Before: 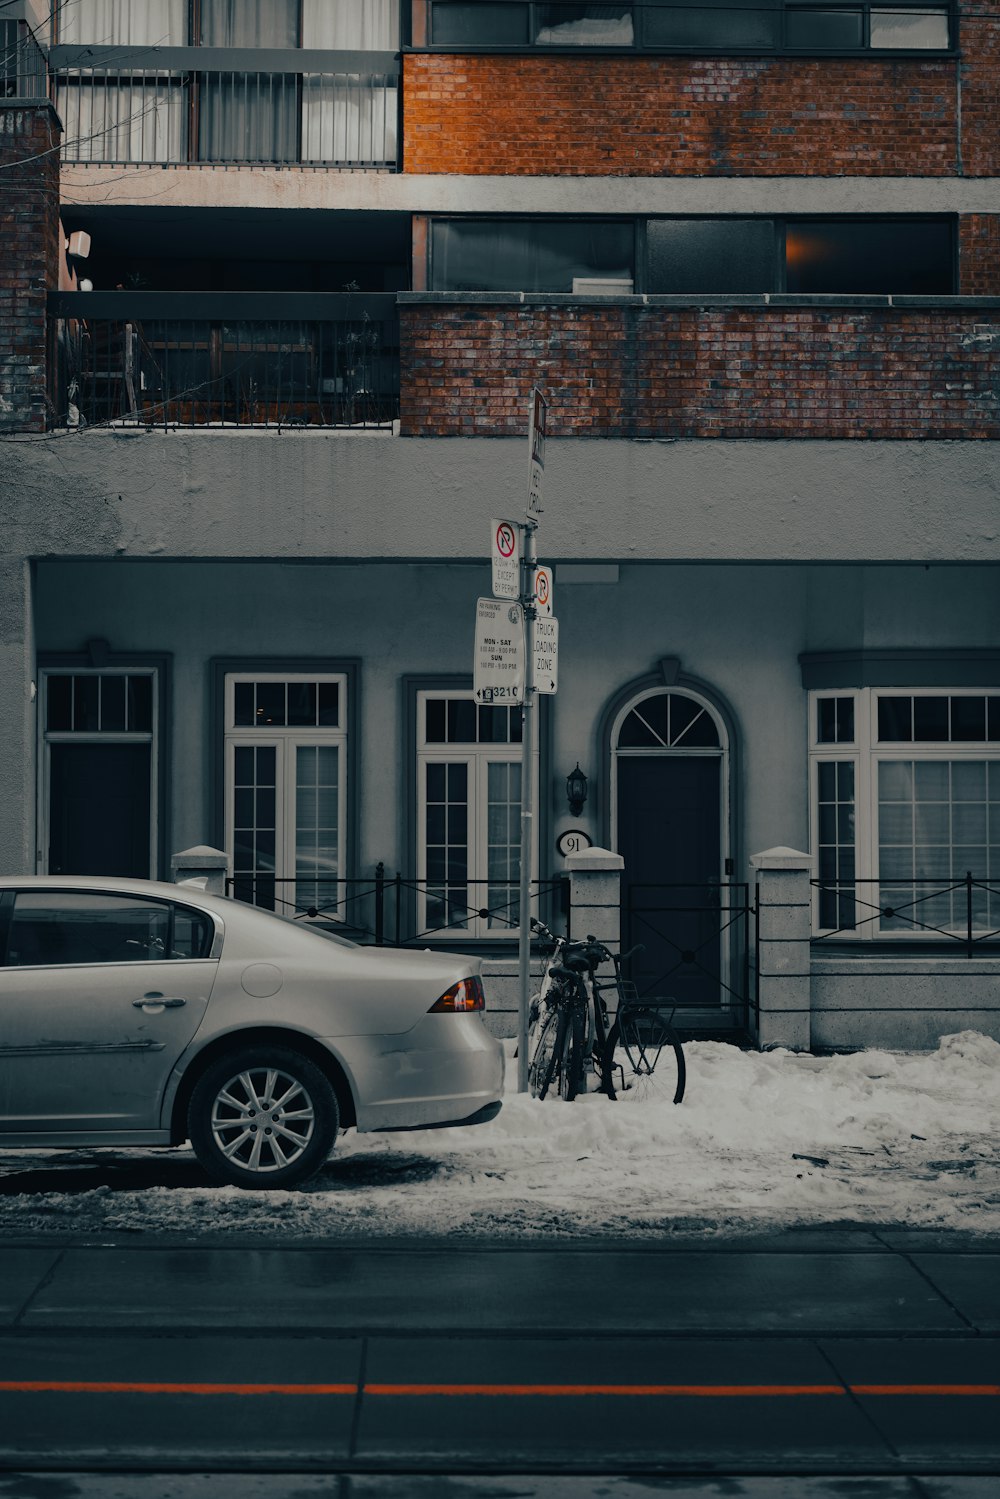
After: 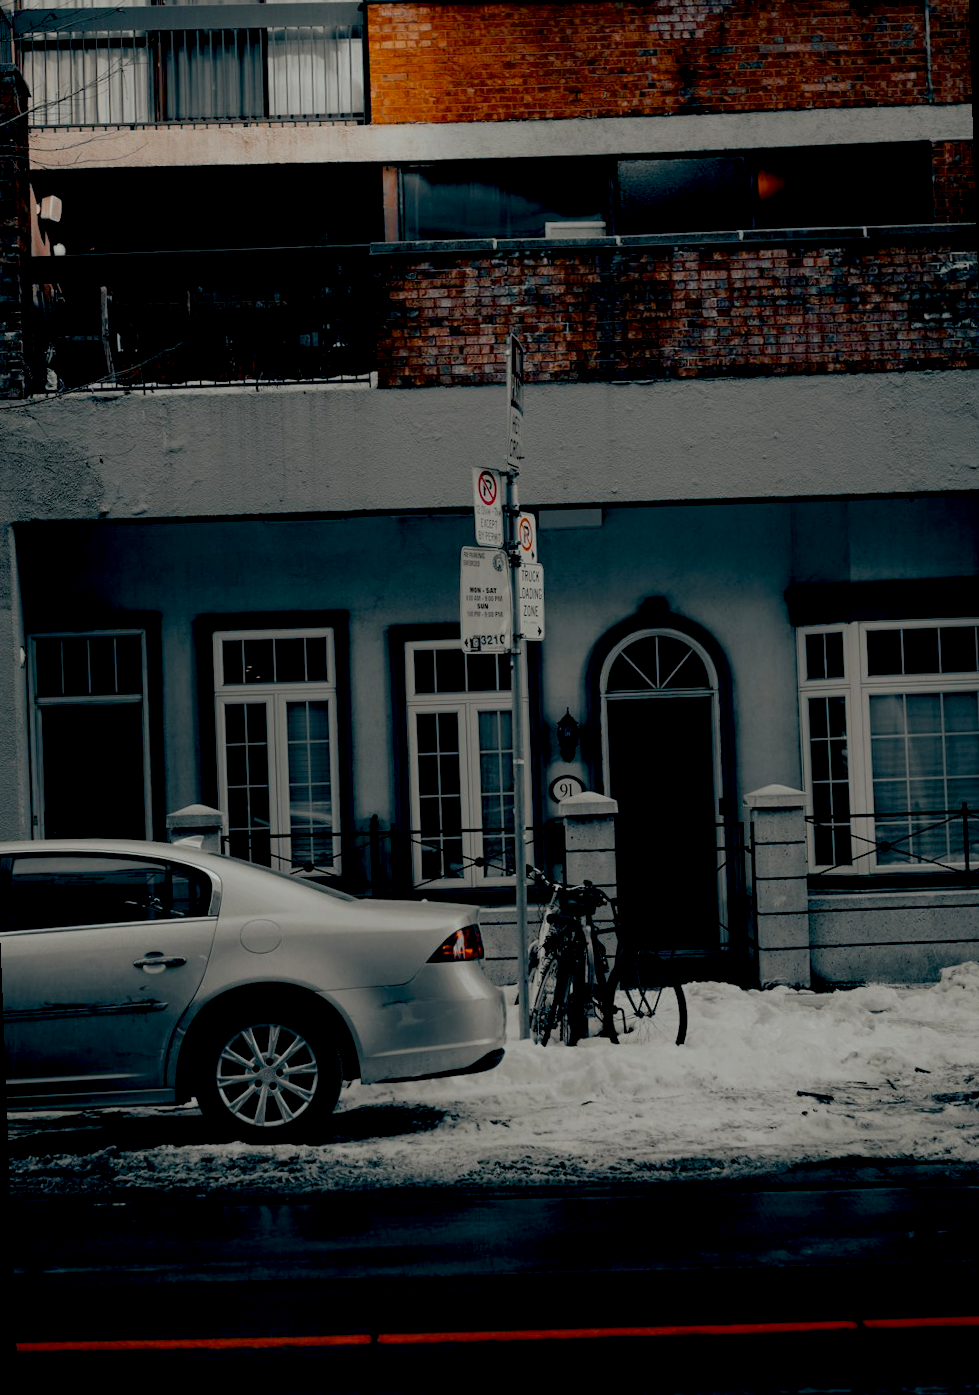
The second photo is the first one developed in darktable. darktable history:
exposure: black level correction 0.029, exposure -0.073 EV, compensate highlight preservation false
rotate and perspective: rotation -2.12°, lens shift (vertical) 0.009, lens shift (horizontal) -0.008, automatic cropping original format, crop left 0.036, crop right 0.964, crop top 0.05, crop bottom 0.959
